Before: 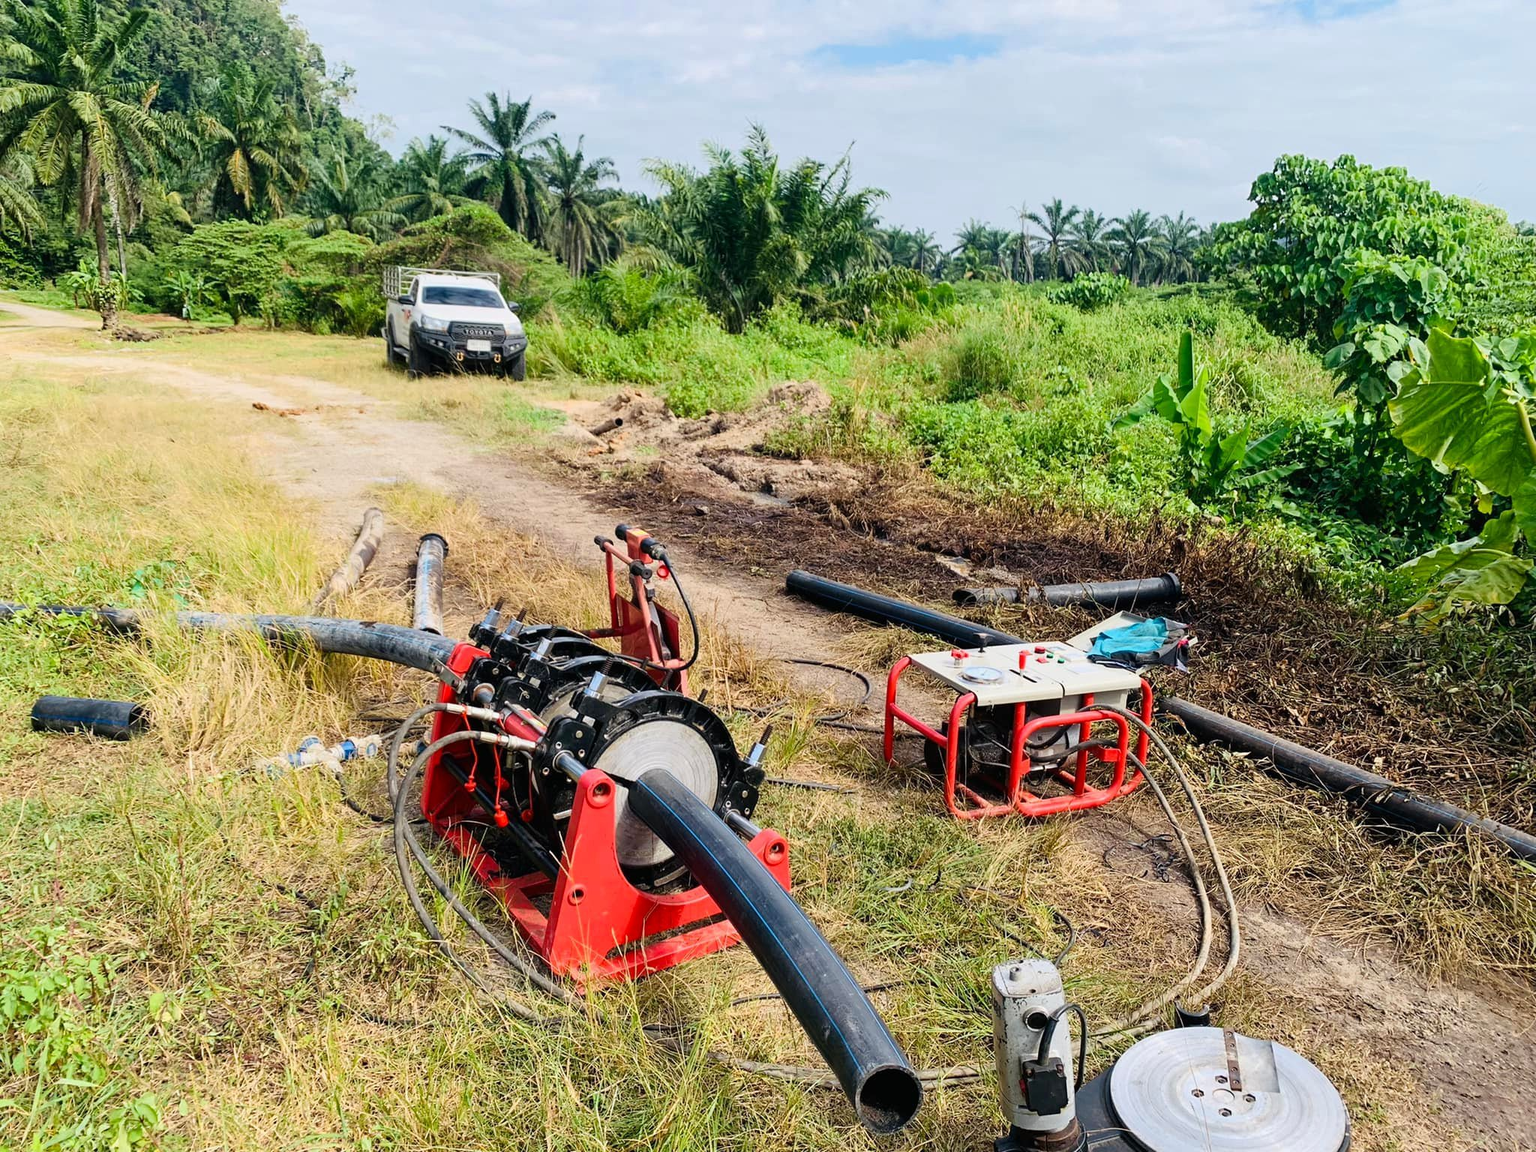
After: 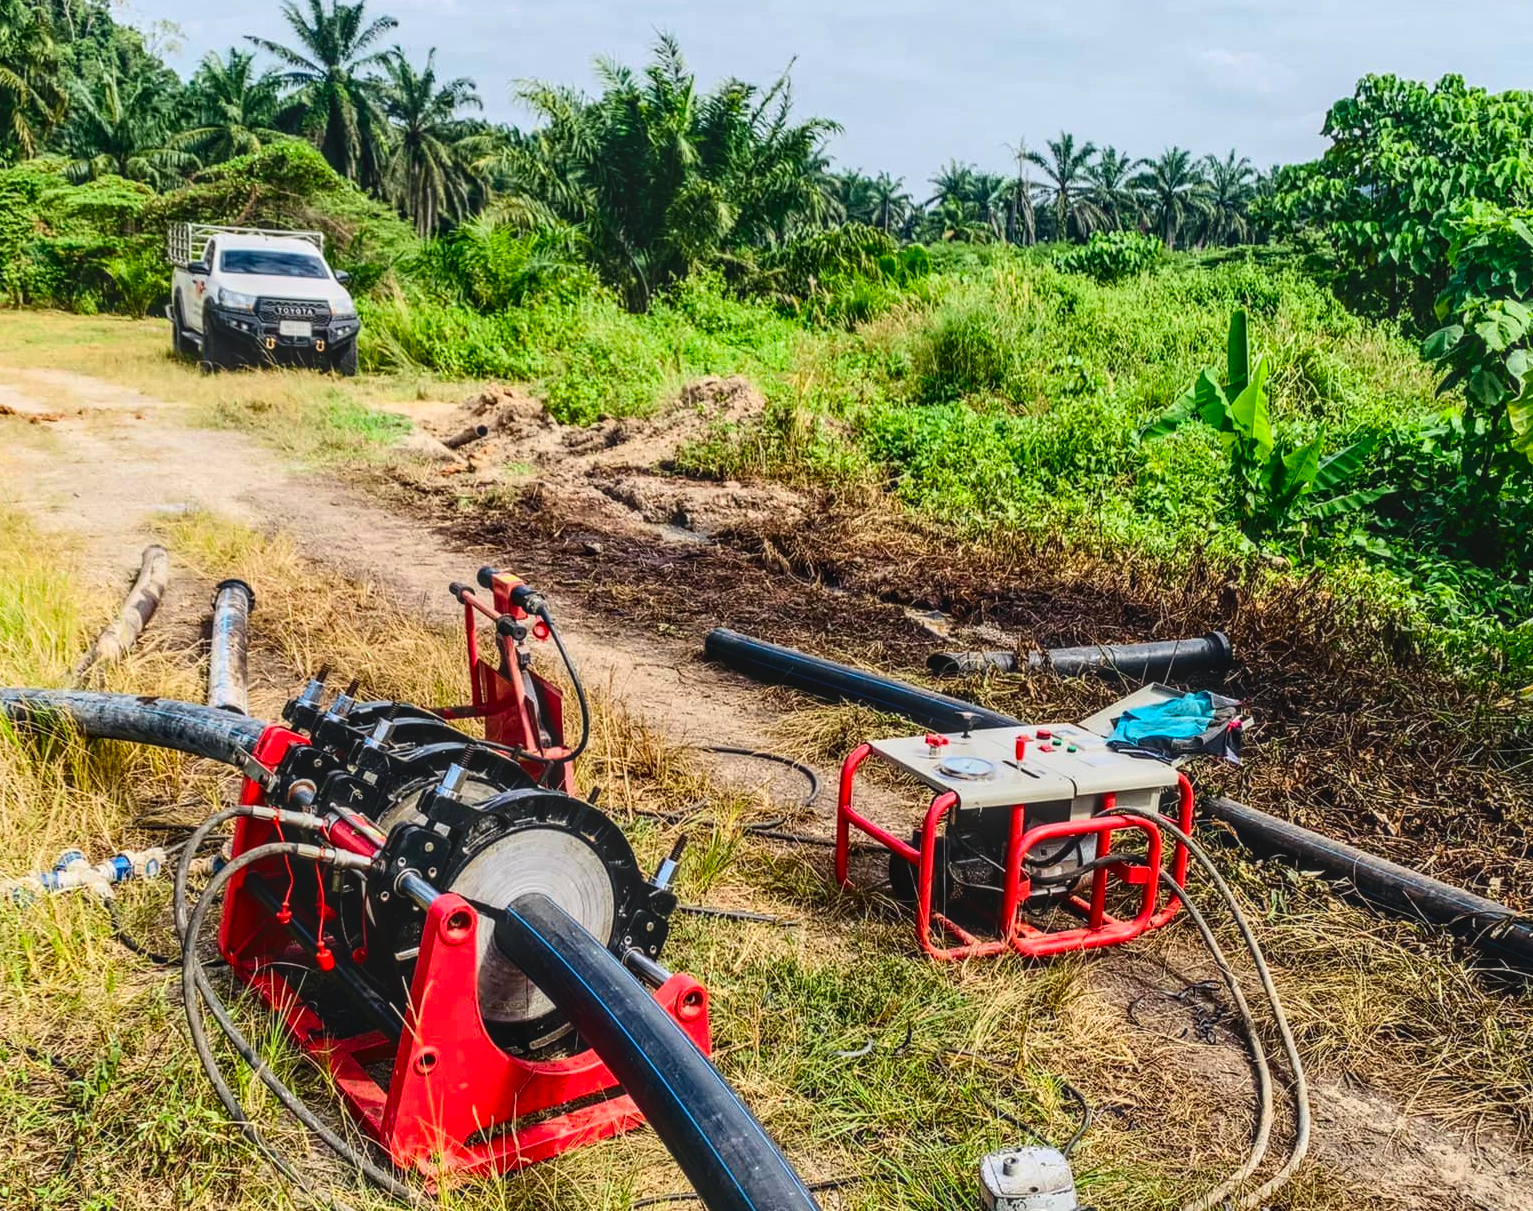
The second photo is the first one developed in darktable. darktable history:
contrast brightness saturation: contrast 0.19, brightness -0.11, saturation 0.21
crop: left 16.768%, top 8.653%, right 8.362%, bottom 12.485%
exposure: black level correction -0.008, exposure 0.067 EV, compensate highlight preservation false
local contrast: highlights 0%, shadows 0%, detail 133%
